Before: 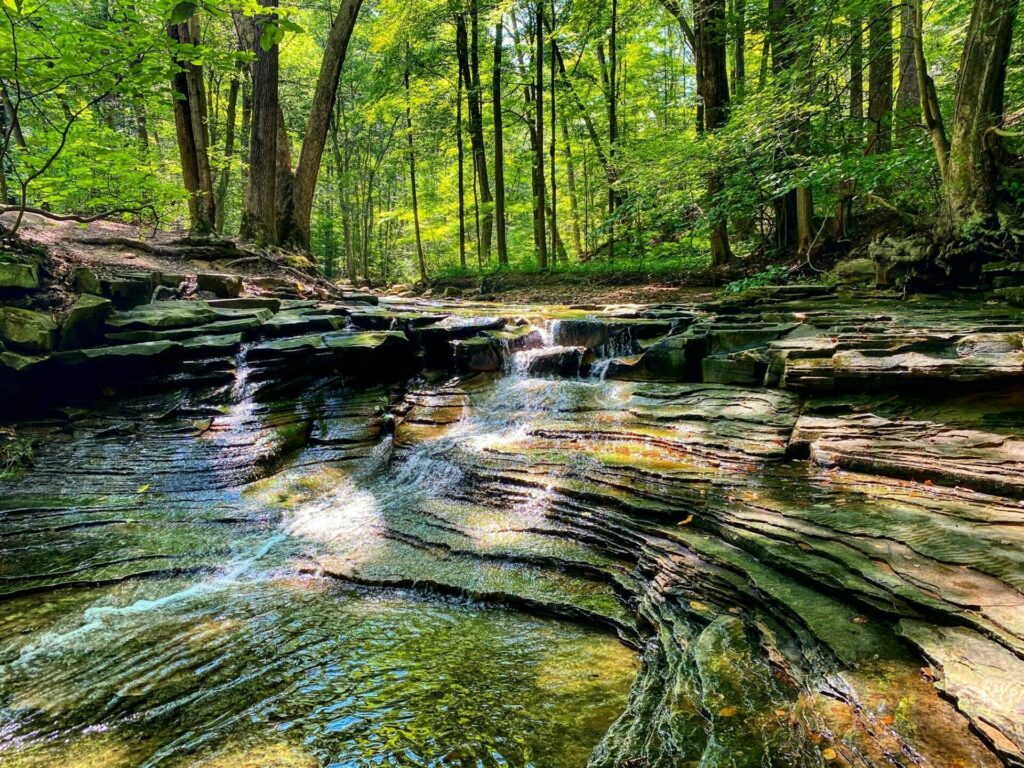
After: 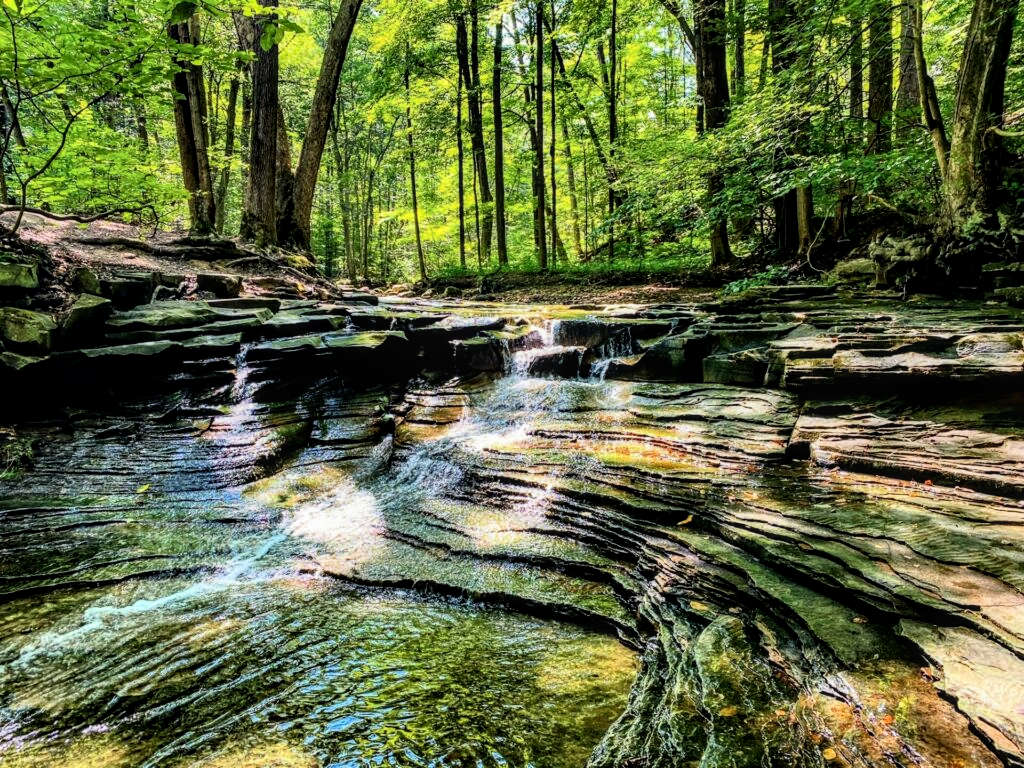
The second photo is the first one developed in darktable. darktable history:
filmic rgb: black relative exposure -8.07 EV, white relative exposure 3 EV, hardness 5.35, contrast 1.25
local contrast: on, module defaults
contrast brightness saturation: contrast 0.05
exposure: exposure 0.2 EV, compensate highlight preservation false
